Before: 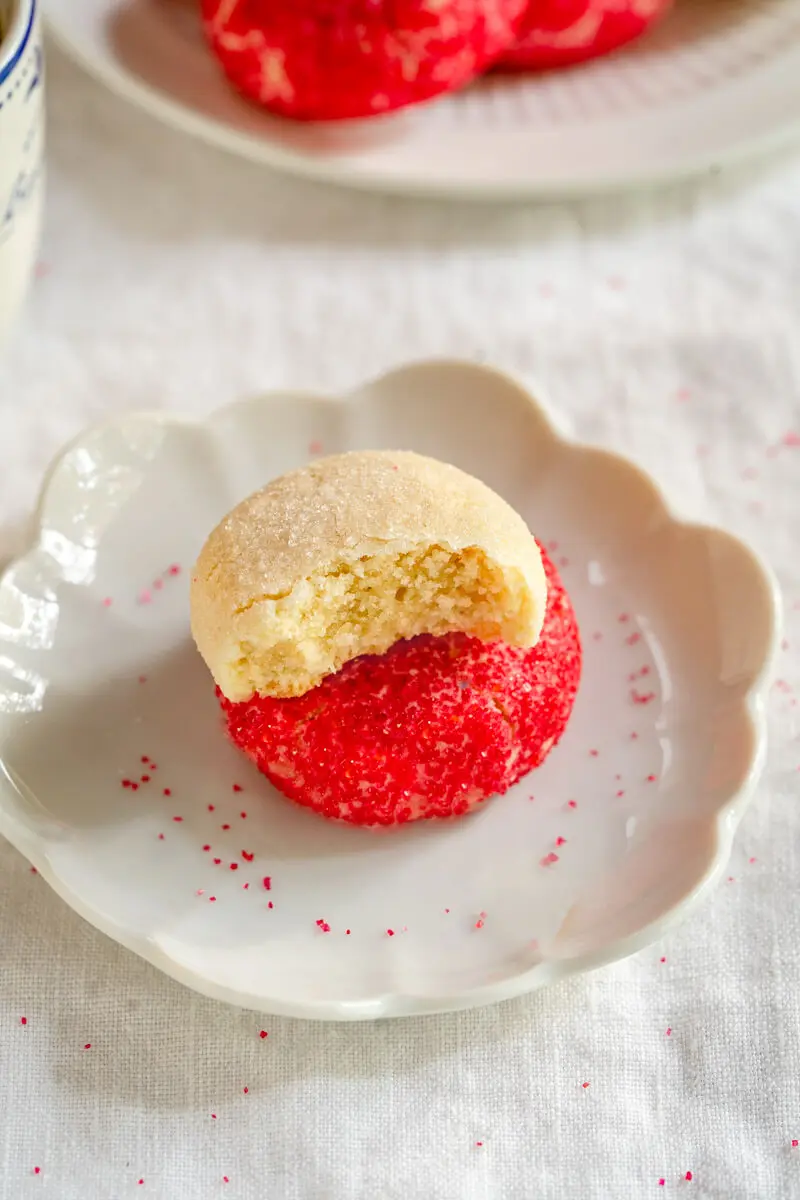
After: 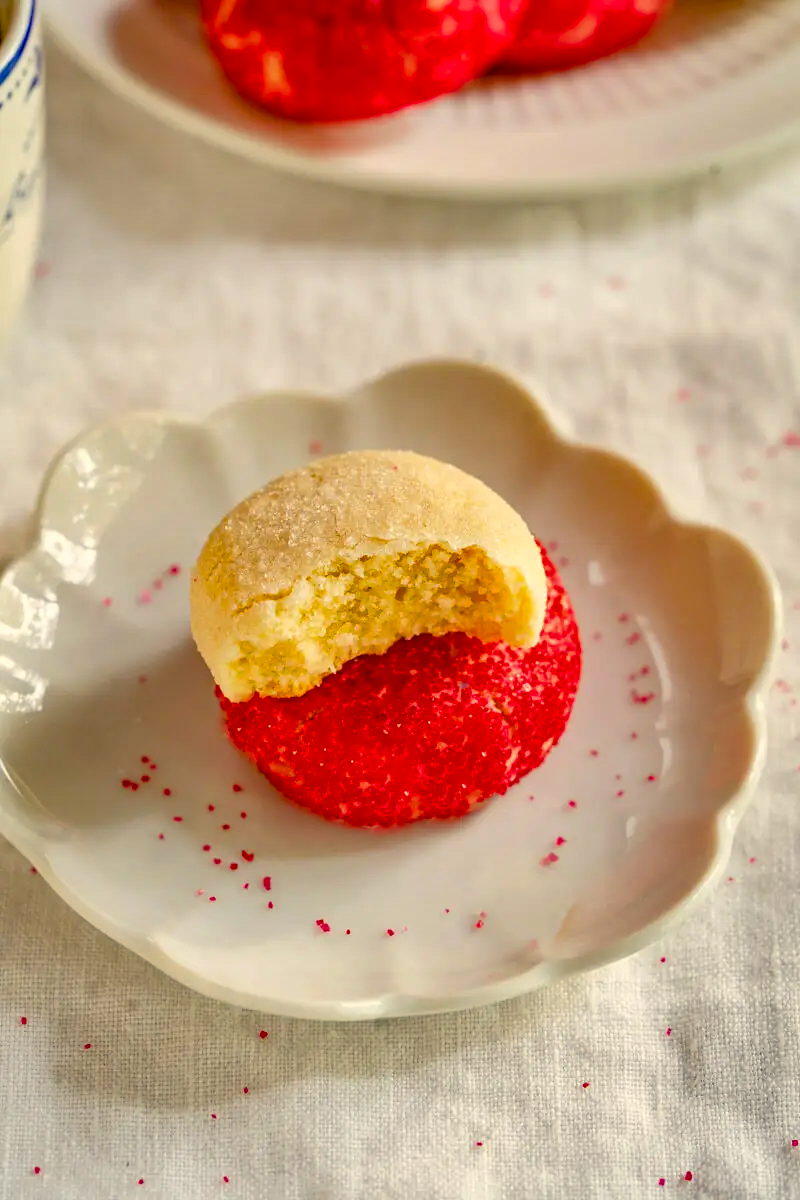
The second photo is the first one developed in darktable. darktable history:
color balance rgb: highlights gain › chroma 3.049%, highlights gain › hue 77.97°, global offset › luminance -0.895%, perceptual saturation grading › global saturation 29.712%
exposure: compensate highlight preservation false
shadows and highlights: soften with gaussian
